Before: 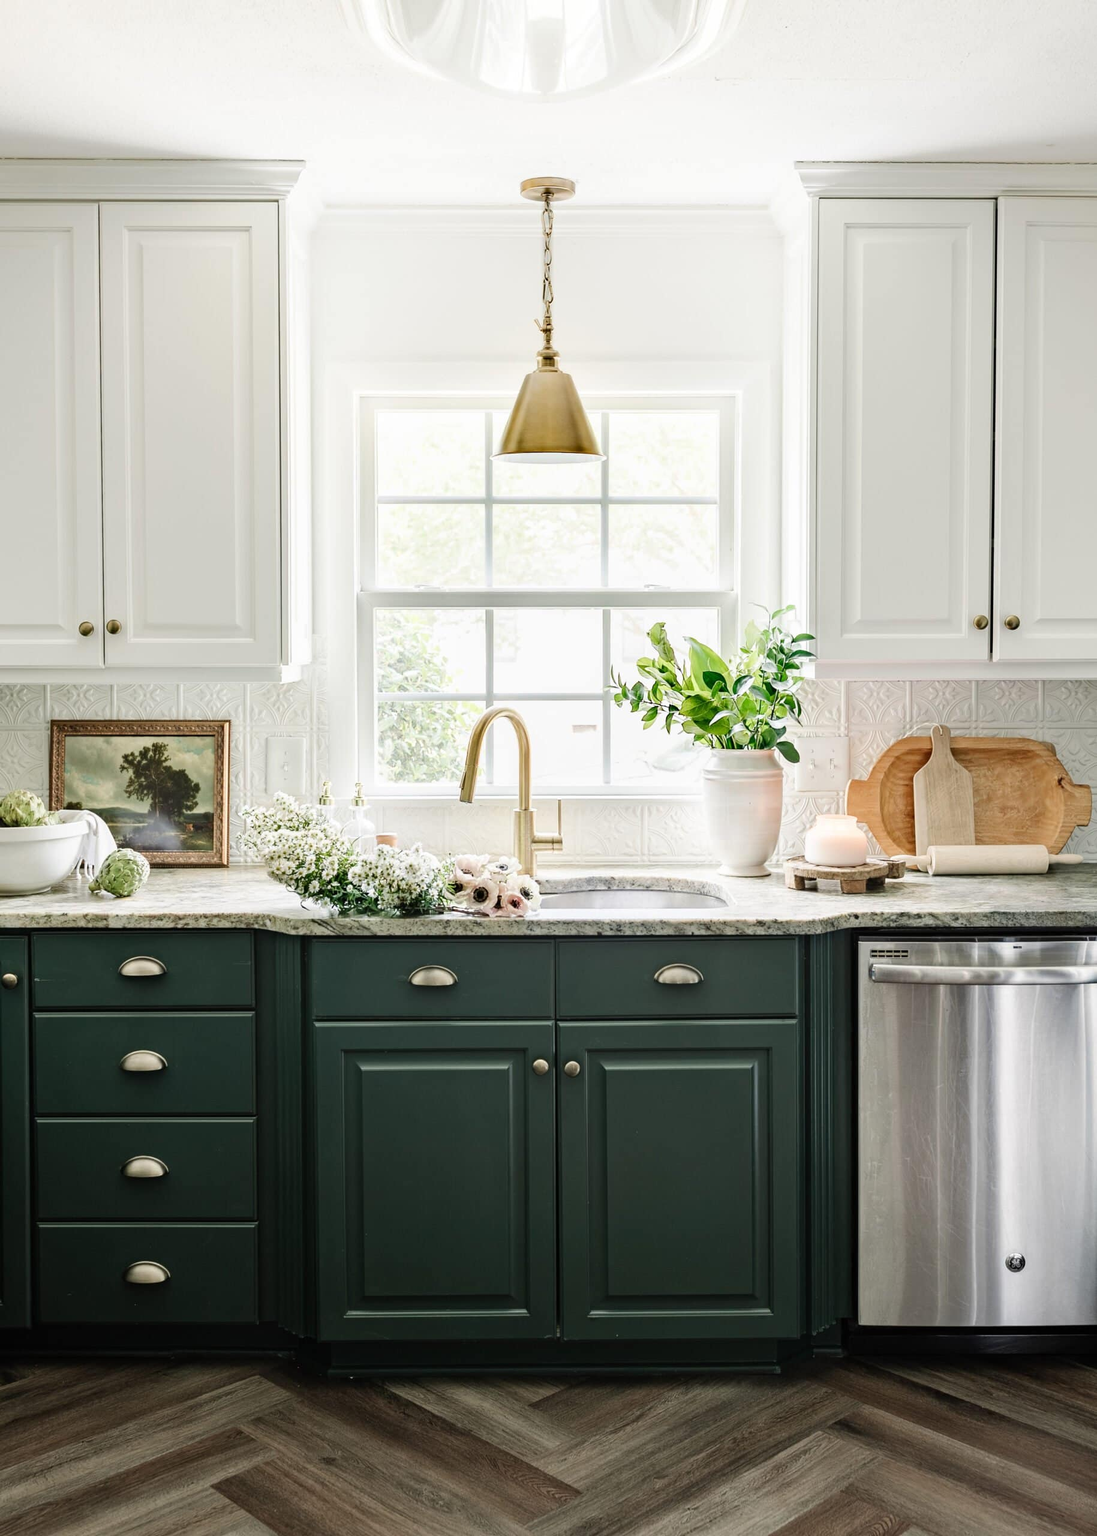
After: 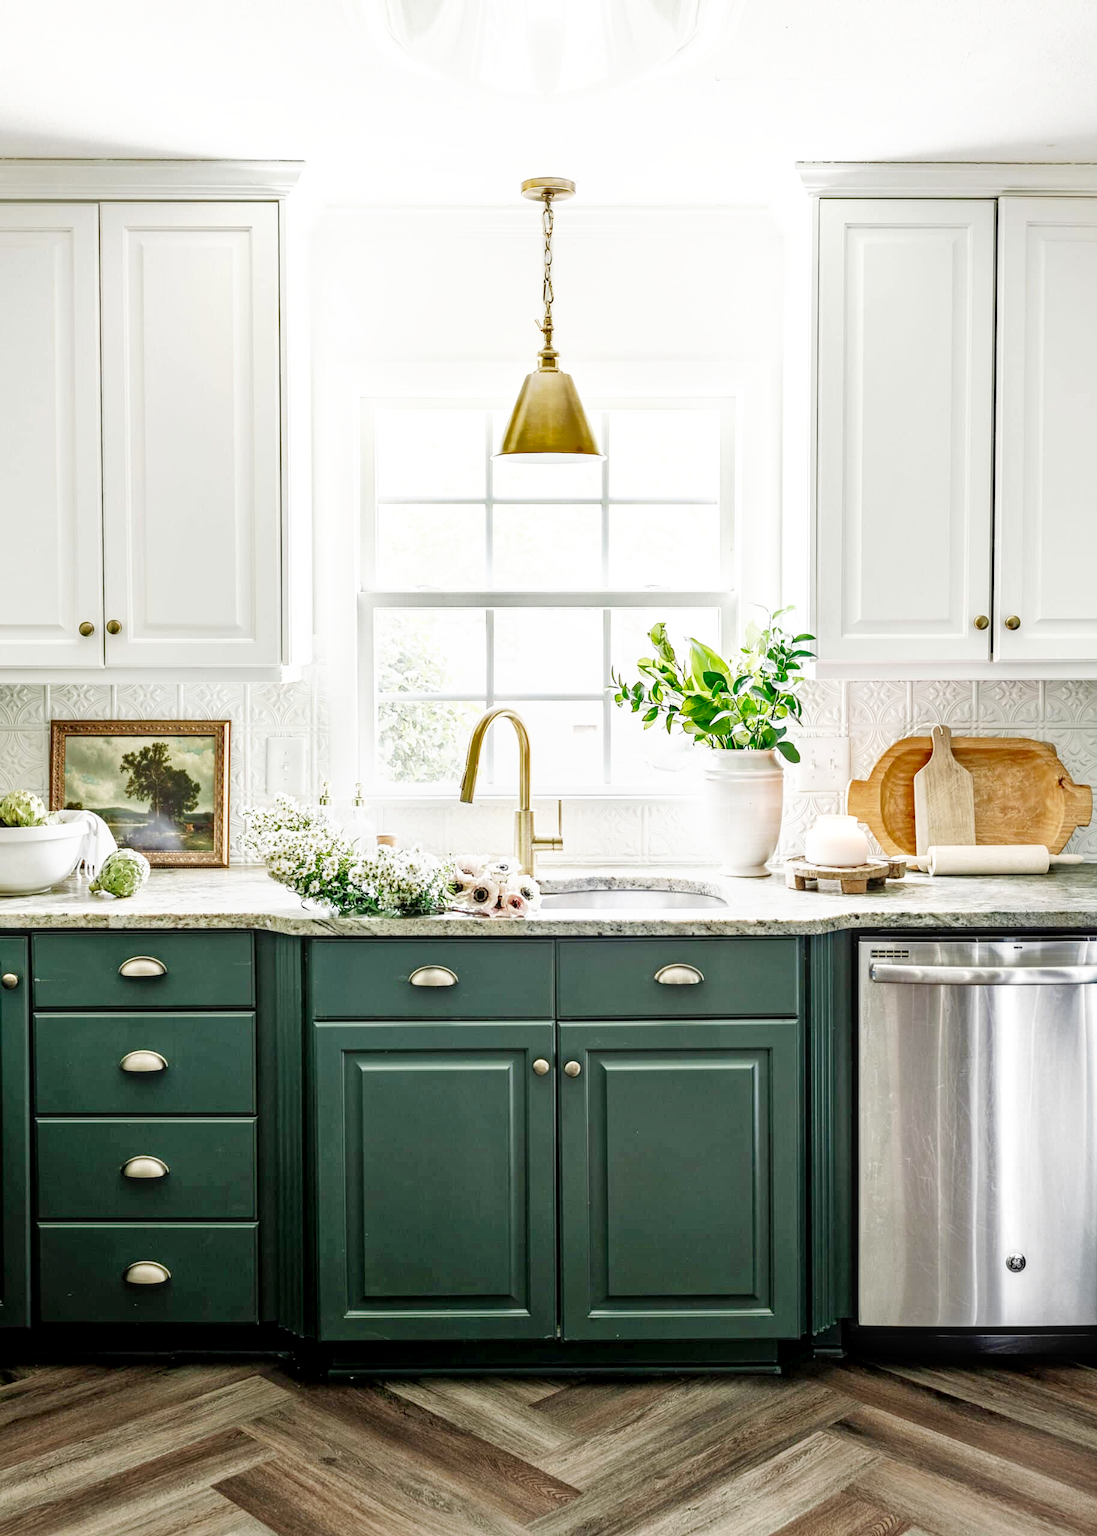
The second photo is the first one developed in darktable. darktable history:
local contrast: on, module defaults
base curve: curves: ch0 [(0, 0) (0.005, 0.002) (0.15, 0.3) (0.4, 0.7) (0.75, 0.95) (1, 1)], preserve colors none
shadows and highlights: on, module defaults
